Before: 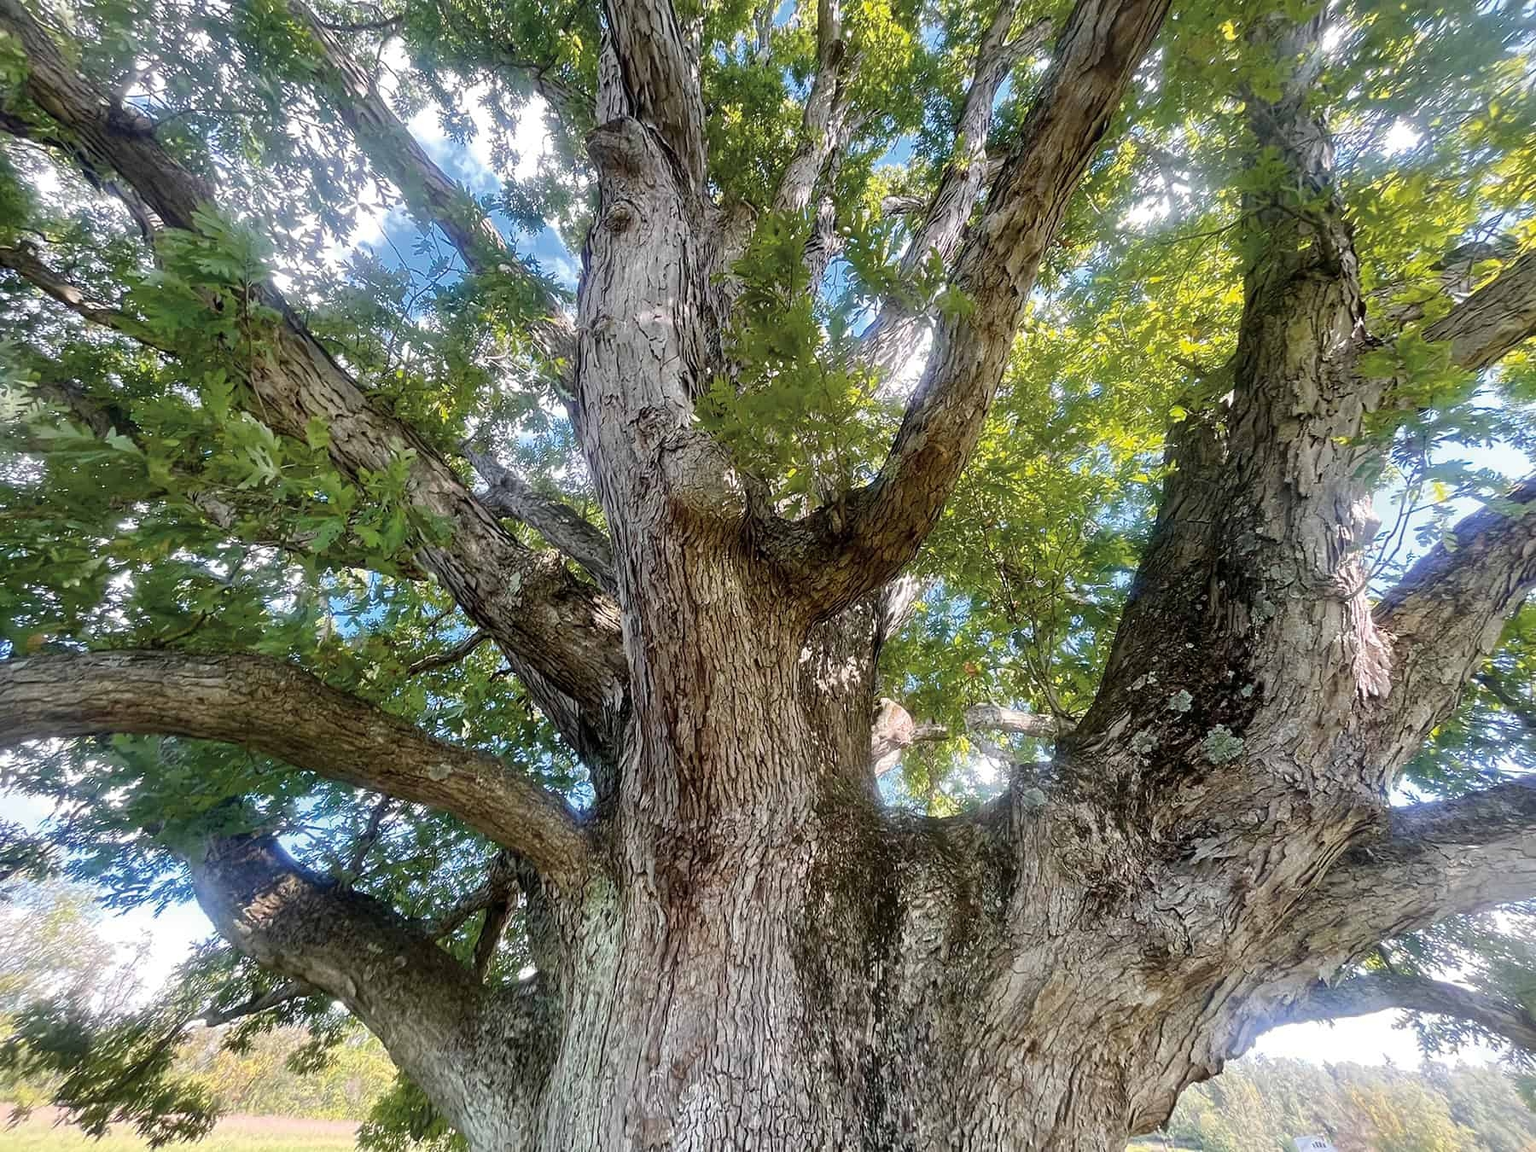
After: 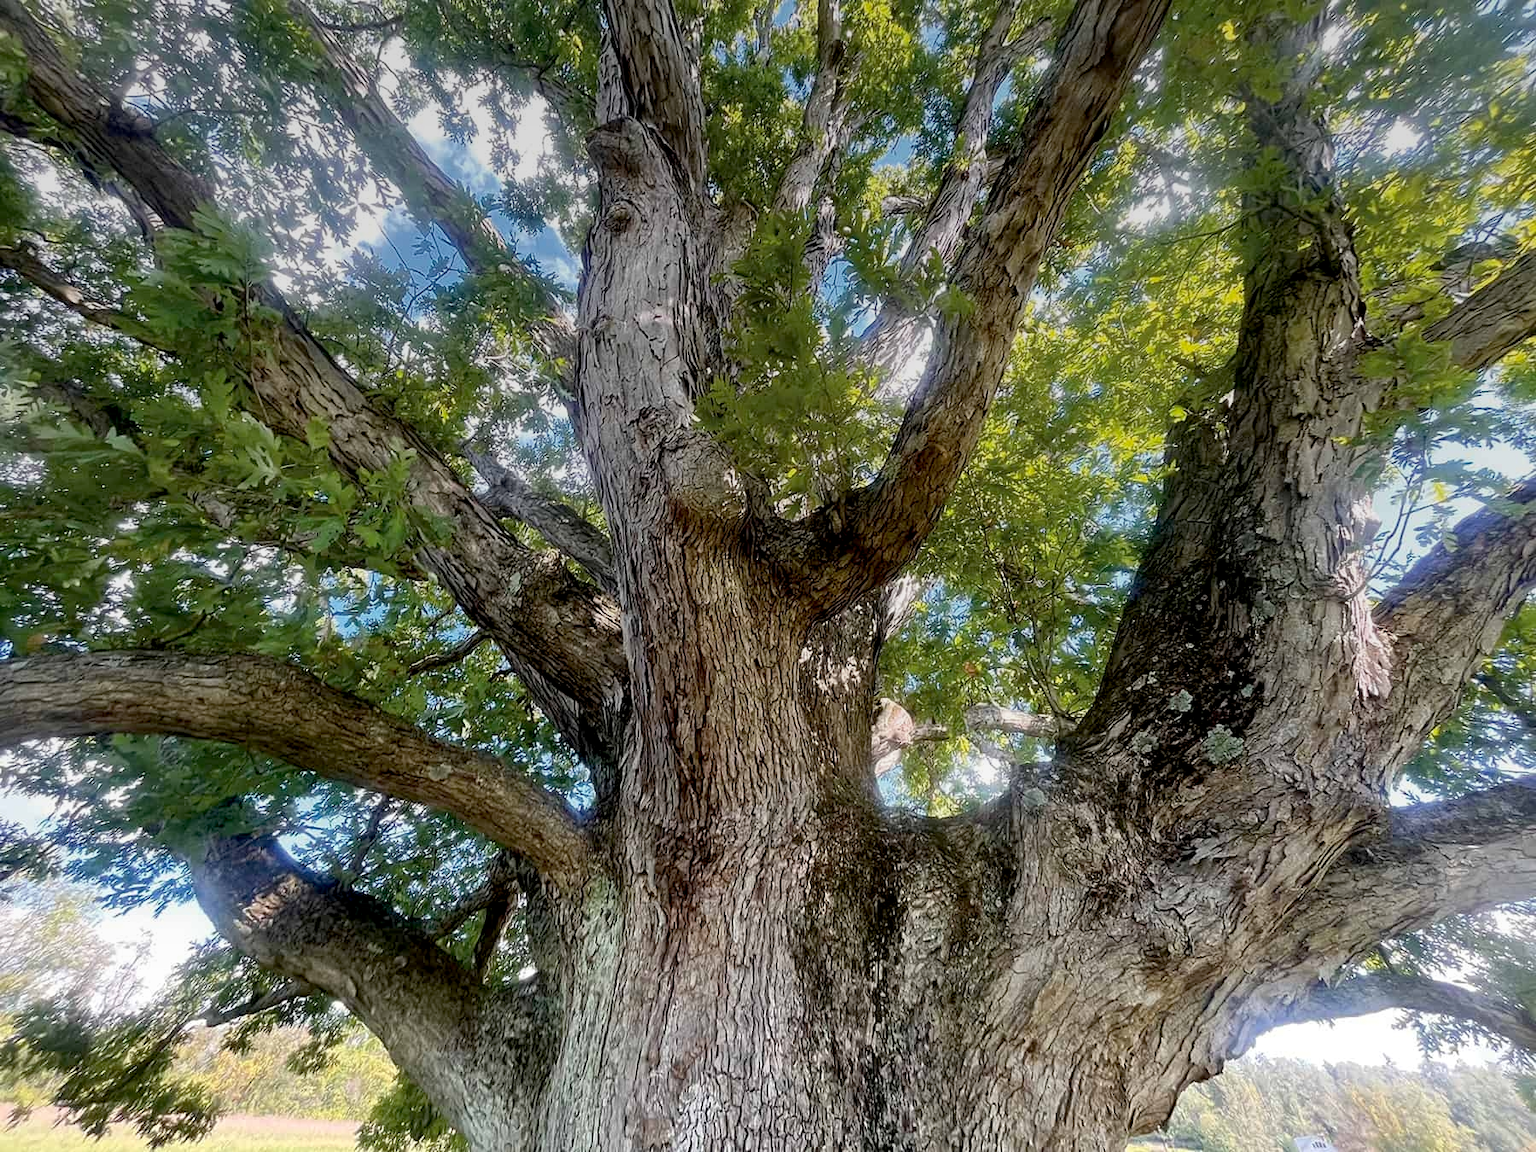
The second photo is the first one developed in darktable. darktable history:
graduated density: on, module defaults
exposure: black level correction 0.01, exposure 0.014 EV, compensate highlight preservation false
